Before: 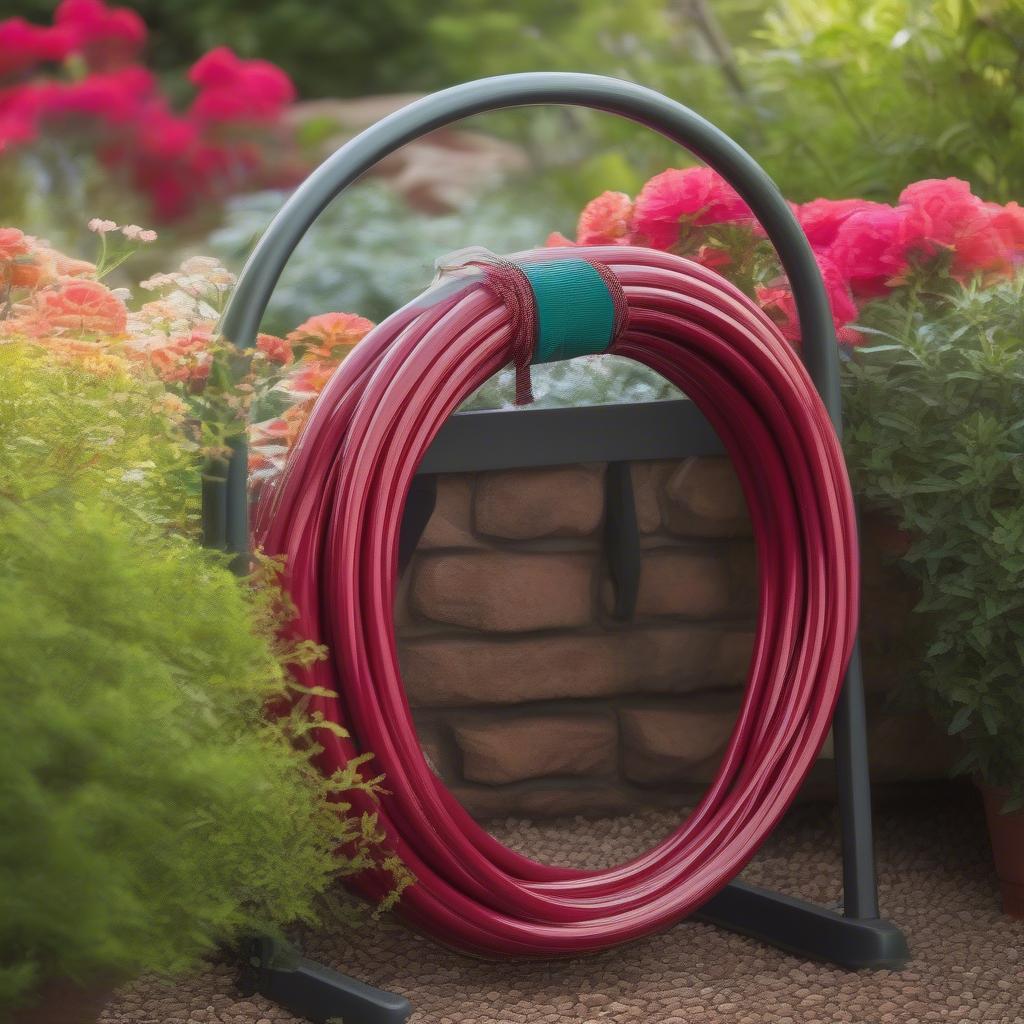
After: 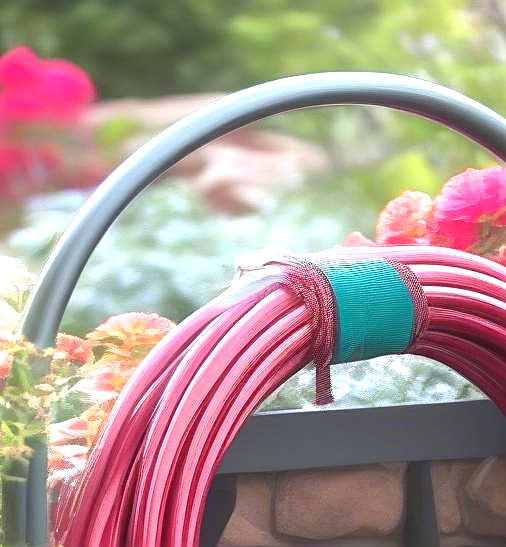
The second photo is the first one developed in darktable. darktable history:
exposure: black level correction 0, exposure 1.291 EV, compensate highlight preservation false
color calibration: illuminant as shot in camera, x 0.358, y 0.373, temperature 4628.91 K
crop: left 19.594%, right 30.548%, bottom 46.522%
sharpen: on, module defaults
